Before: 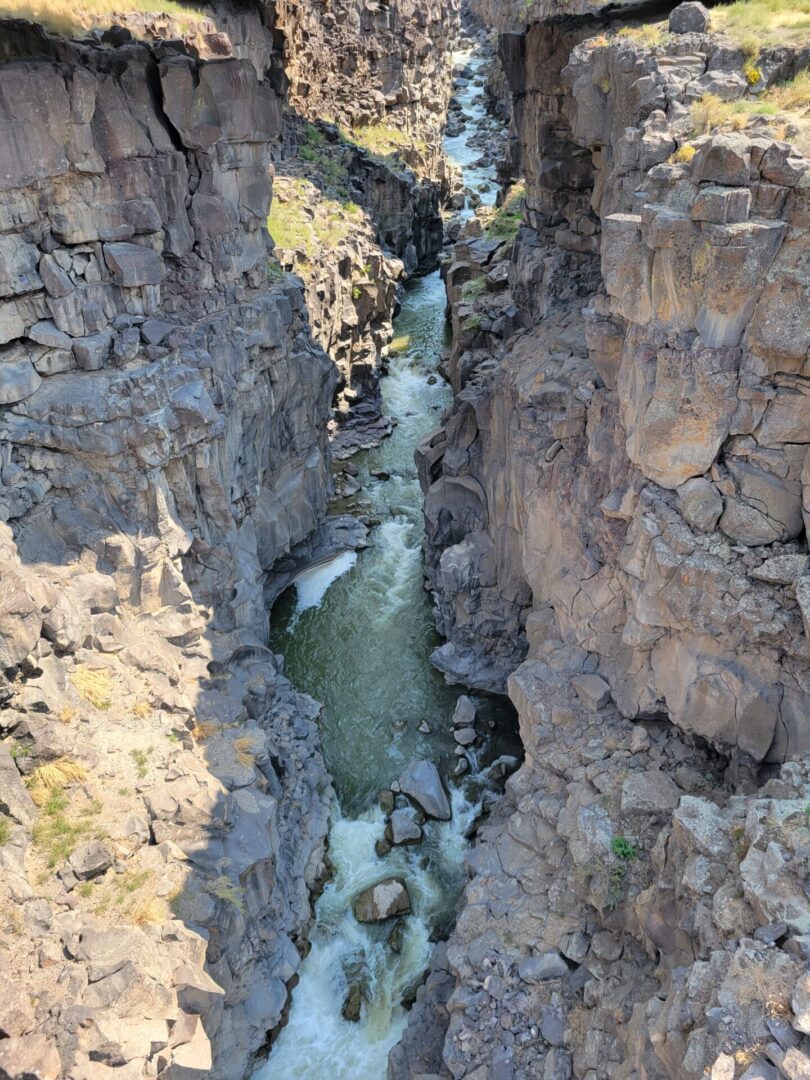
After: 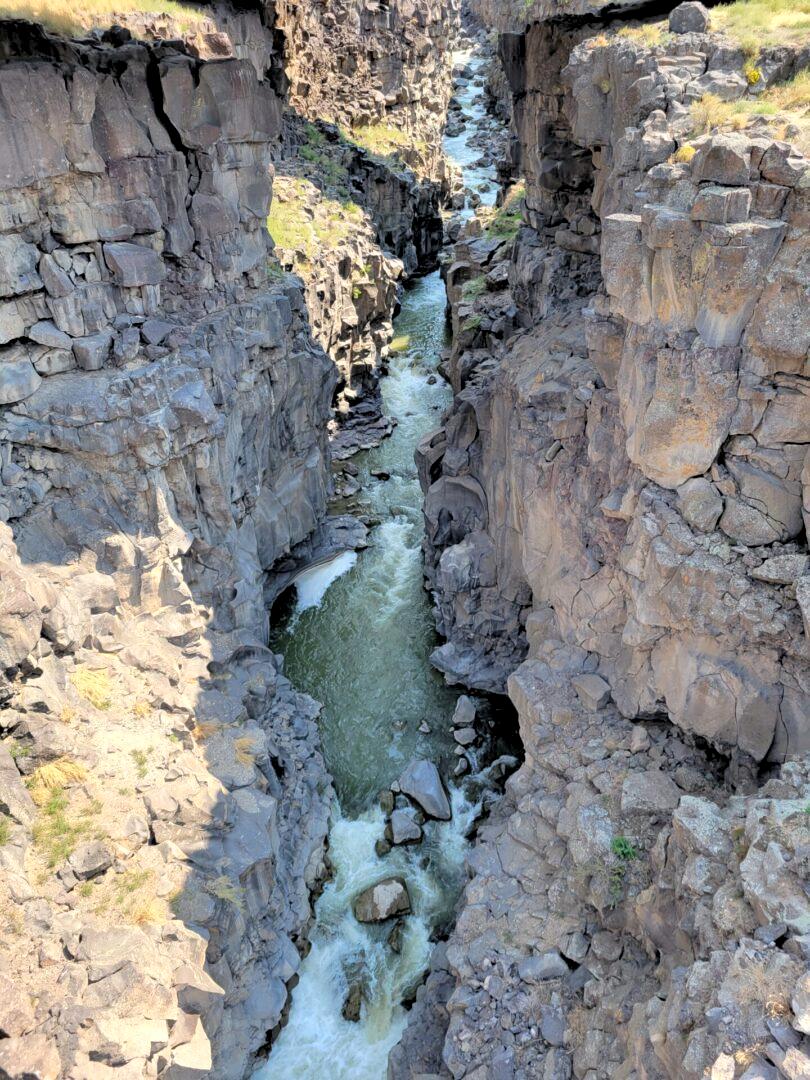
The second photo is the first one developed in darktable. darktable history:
rgb levels: levels [[0.013, 0.434, 0.89], [0, 0.5, 1], [0, 0.5, 1]]
